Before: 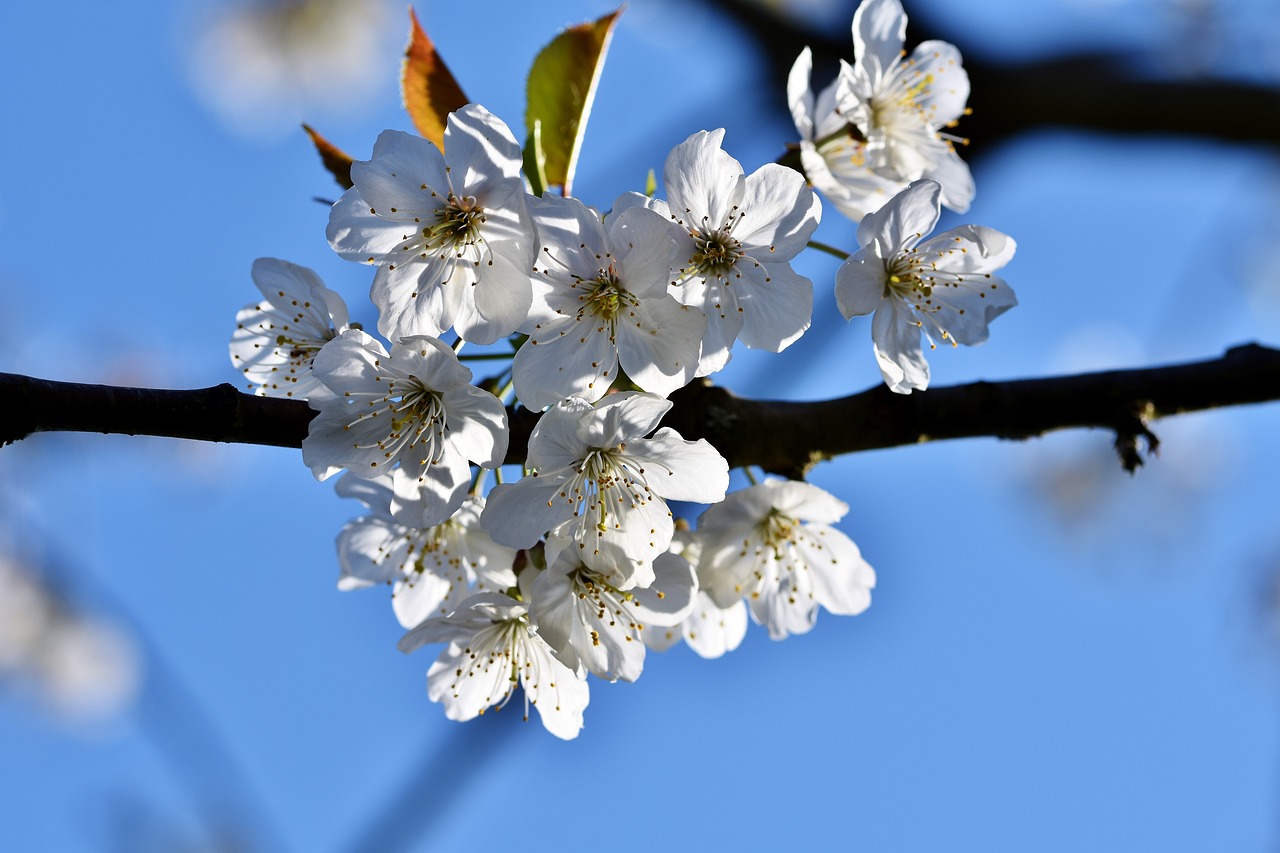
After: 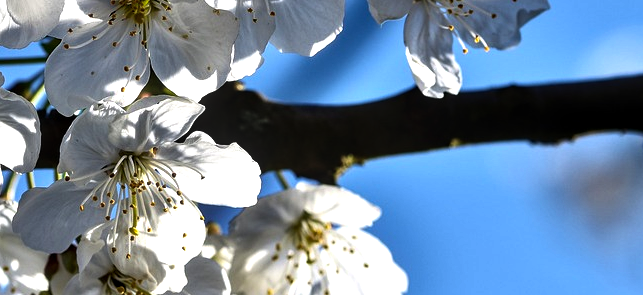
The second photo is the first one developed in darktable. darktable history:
color balance rgb: perceptual brilliance grading › highlights 14.29%, perceptual brilliance grading › mid-tones -5.92%, perceptual brilliance grading › shadows -26.83%, global vibrance 31.18%
white balance: emerald 1
local contrast: detail 130%
tone equalizer: on, module defaults
crop: left 36.607%, top 34.735%, right 13.146%, bottom 30.611%
